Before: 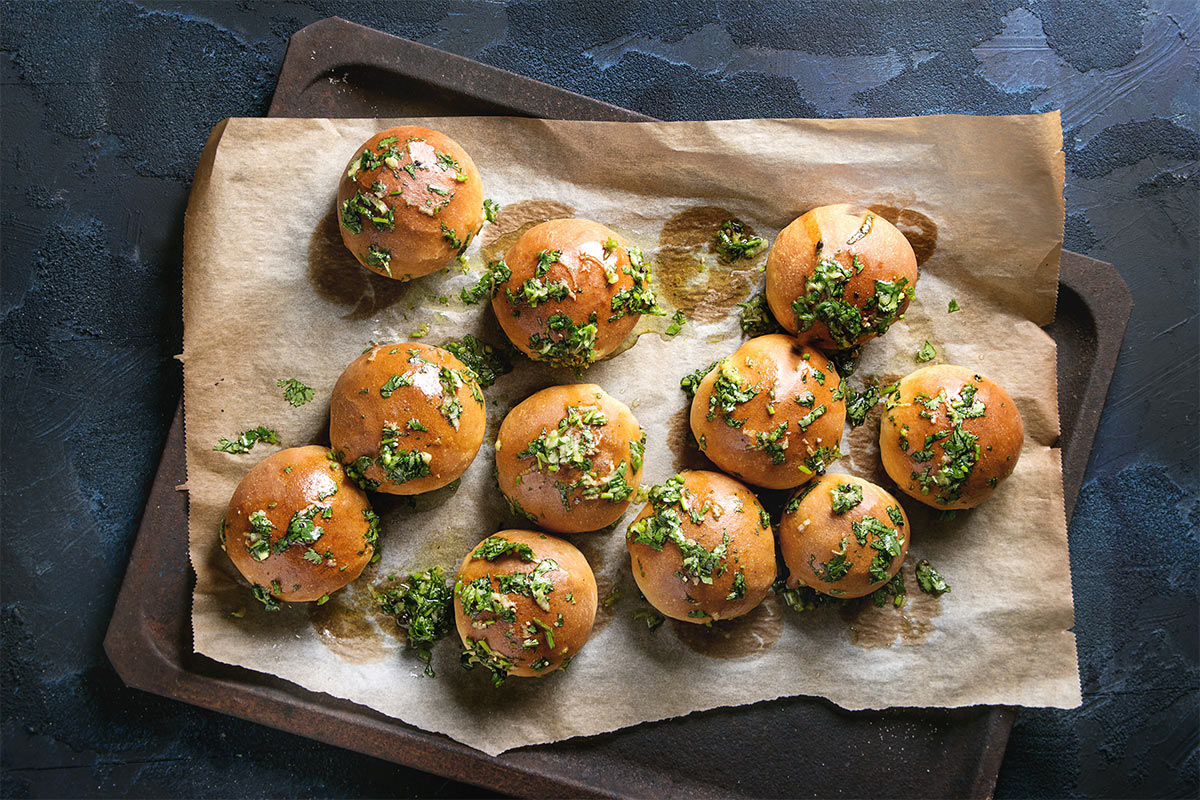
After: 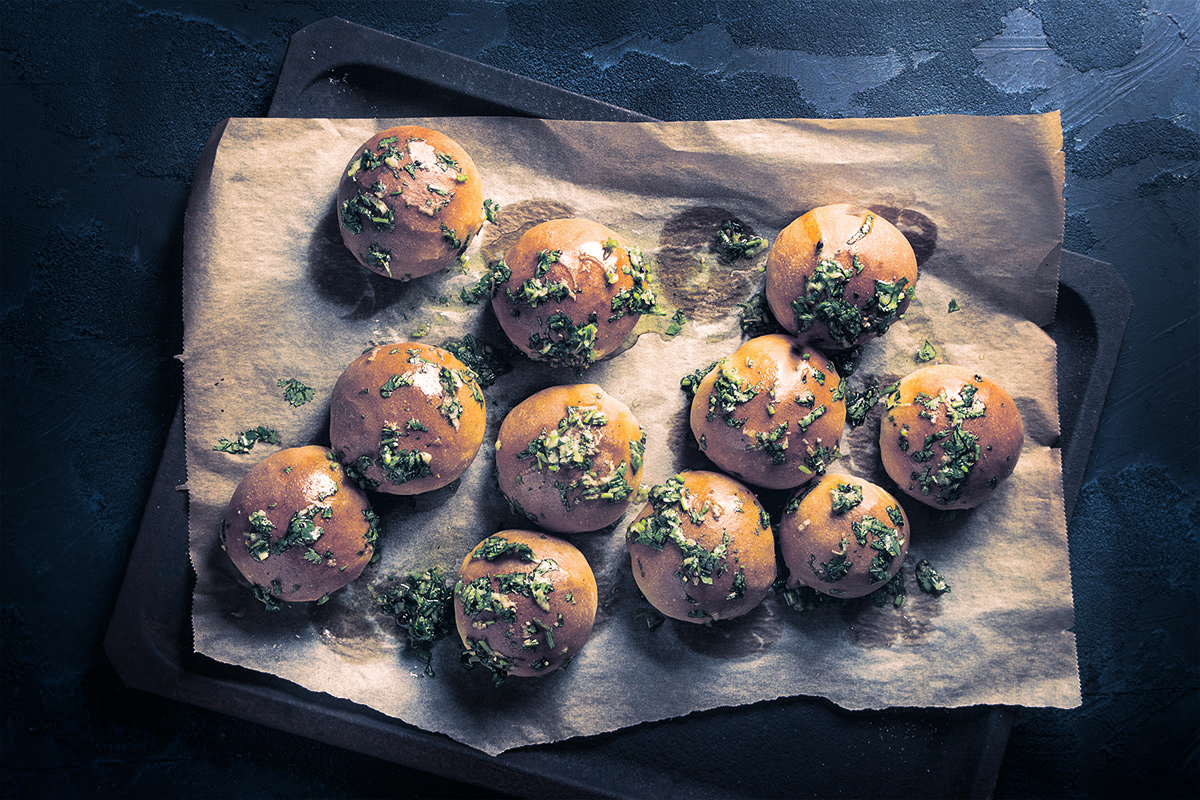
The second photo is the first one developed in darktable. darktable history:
split-toning: shadows › hue 226.8°, shadows › saturation 0.56, highlights › hue 28.8°, balance -40, compress 0%
shadows and highlights: shadows -88.03, highlights -35.45, shadows color adjustment 99.15%, highlights color adjustment 0%, soften with gaussian
